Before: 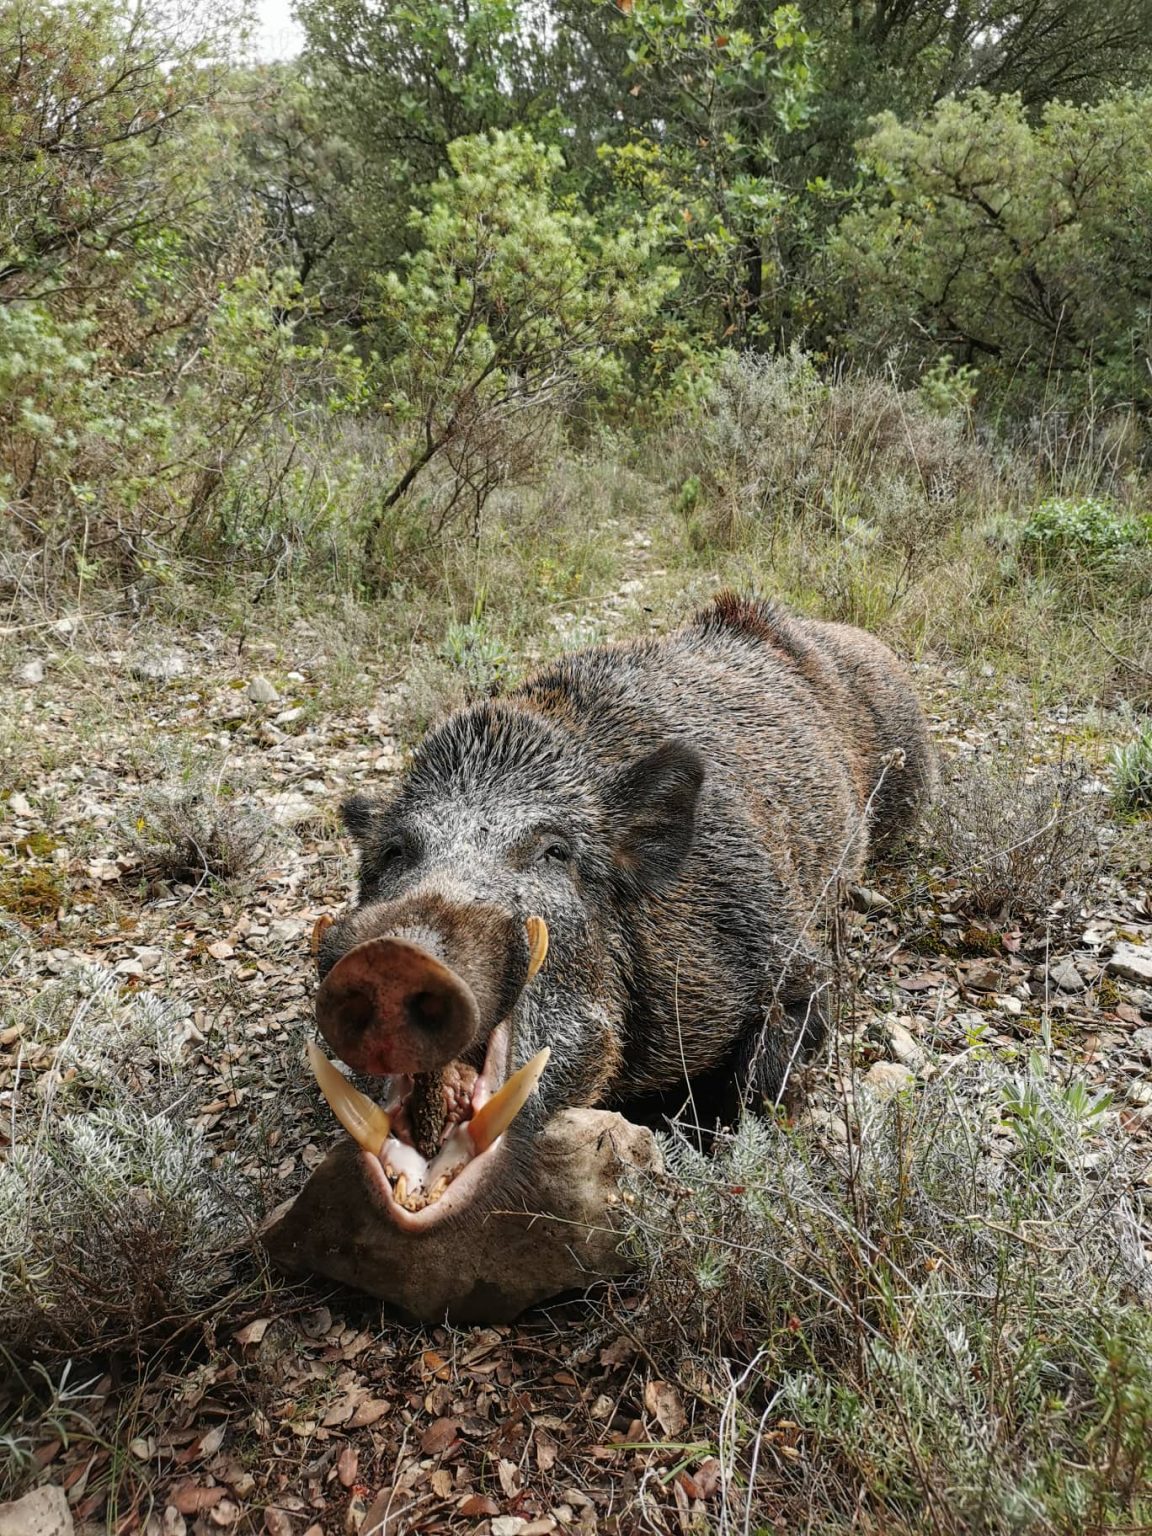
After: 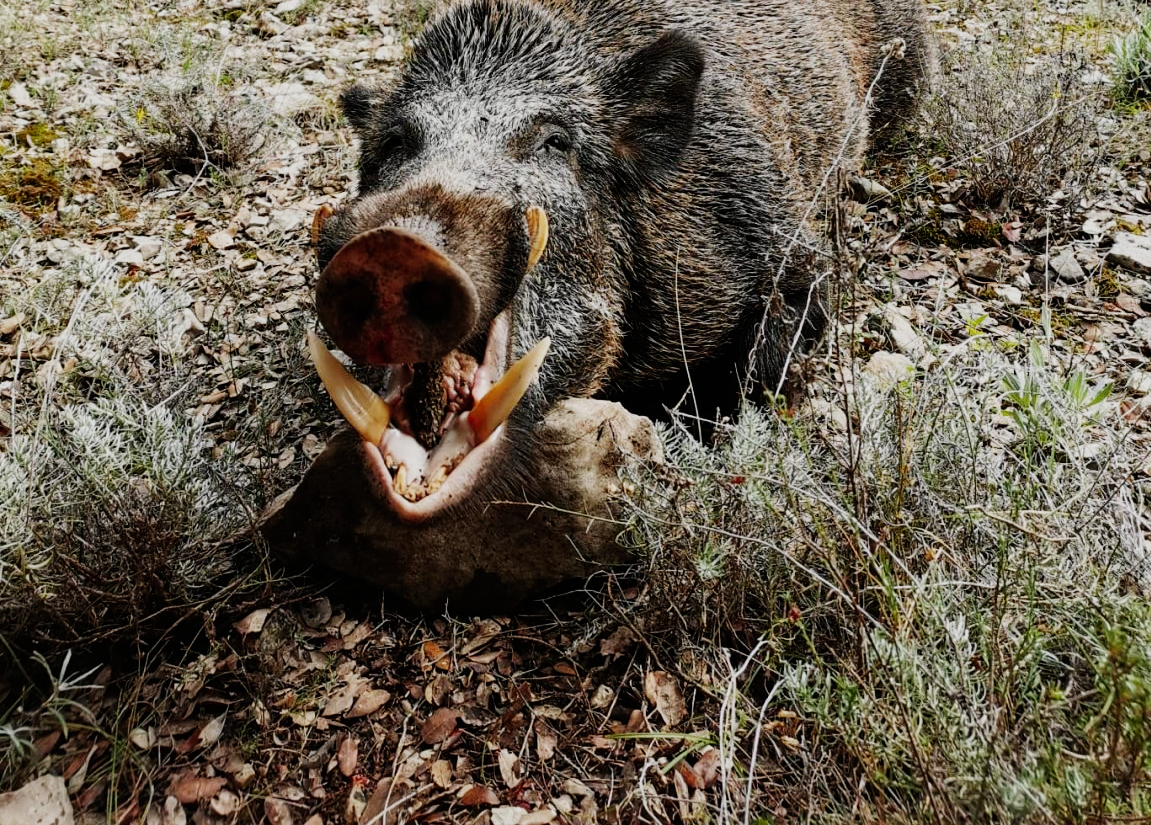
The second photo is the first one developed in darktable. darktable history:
crop and rotate: top 46.237%
sigmoid: contrast 1.7, skew -0.2, preserve hue 0%, red attenuation 0.1, red rotation 0.035, green attenuation 0.1, green rotation -0.017, blue attenuation 0.15, blue rotation -0.052, base primaries Rec2020
